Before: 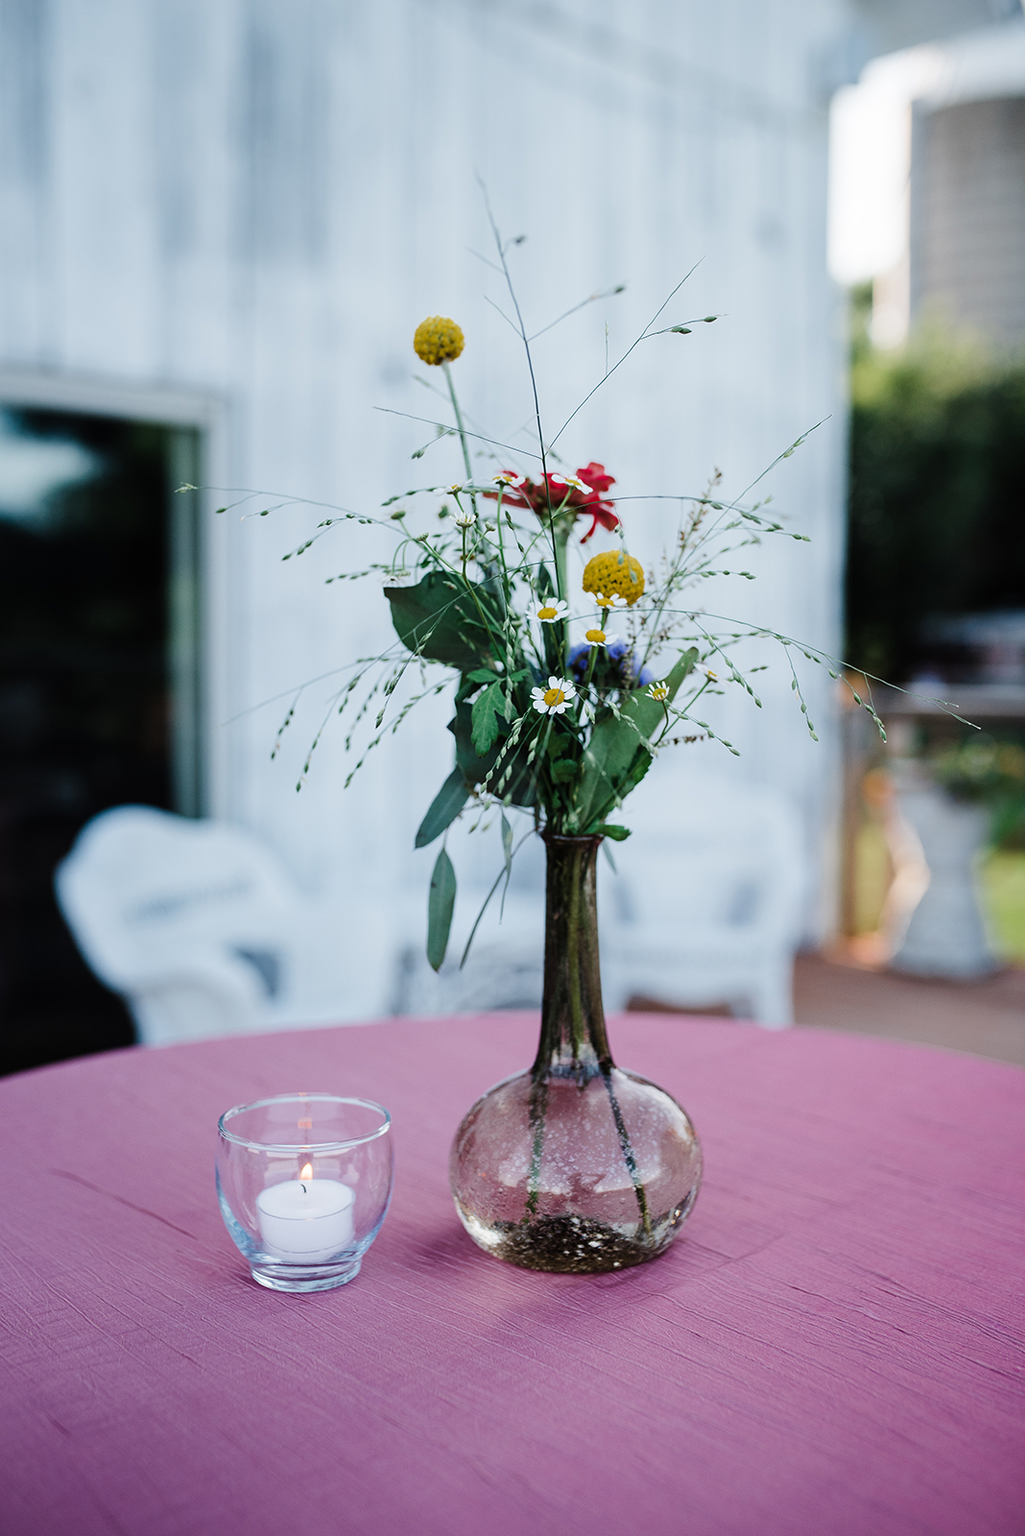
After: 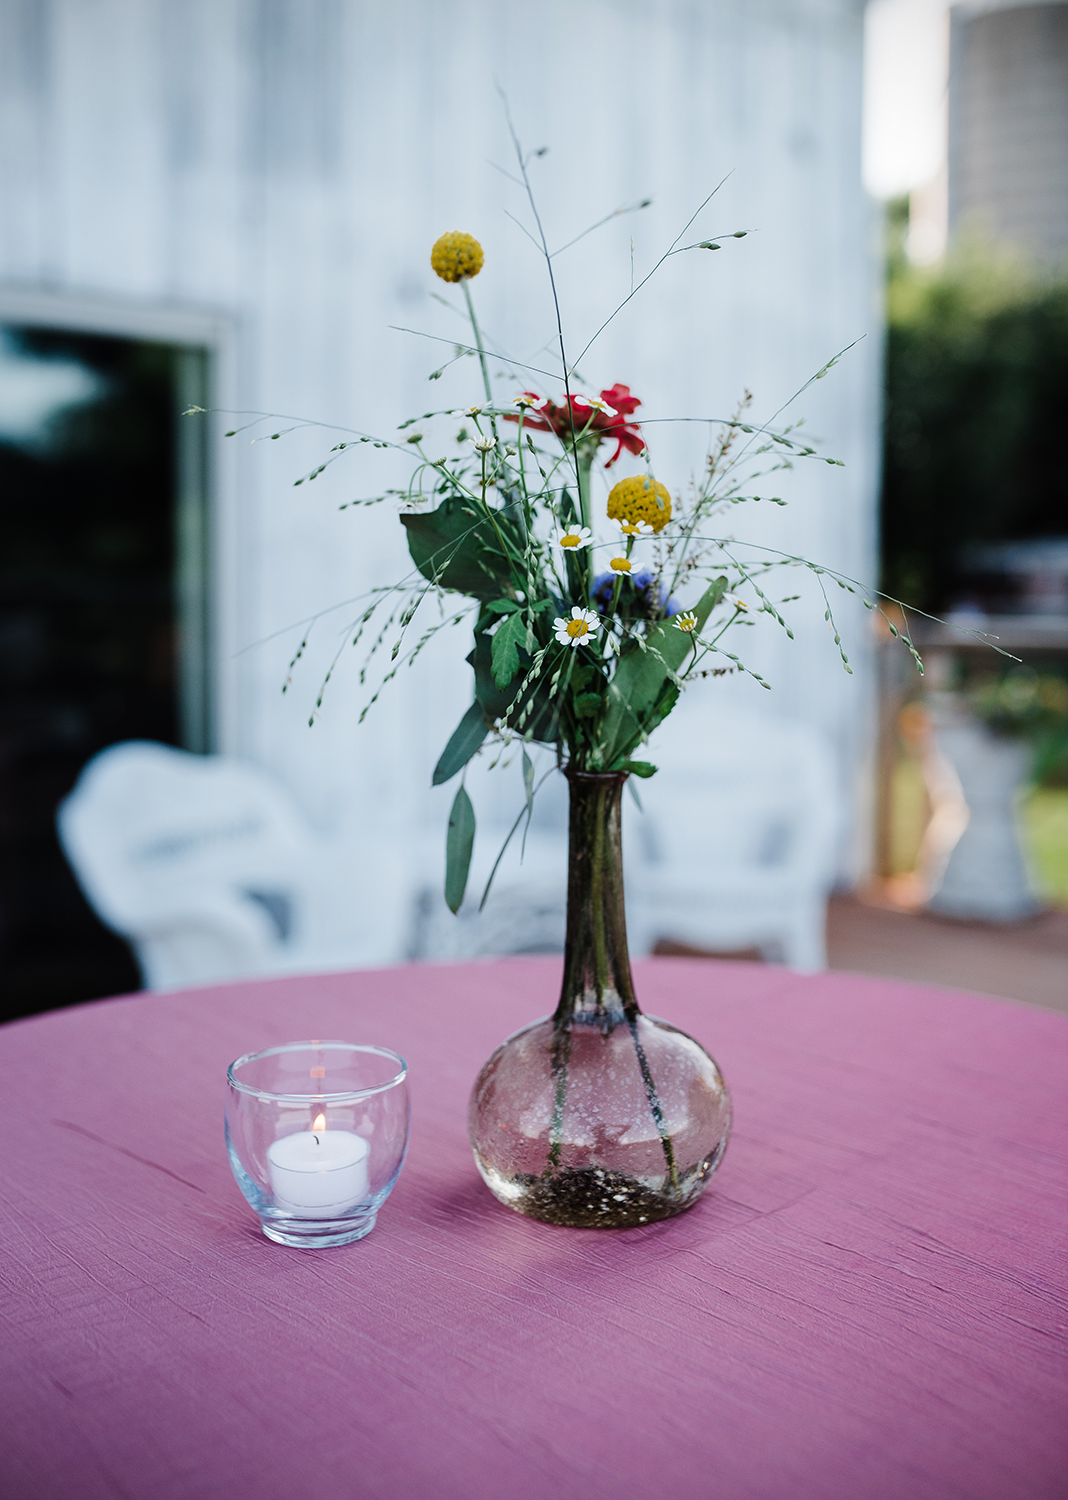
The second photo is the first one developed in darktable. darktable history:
crop and rotate: top 6.25%
vignetting: fall-off start 100%, fall-off radius 71%, brightness -0.434, saturation -0.2, width/height ratio 1.178, dithering 8-bit output, unbound false
